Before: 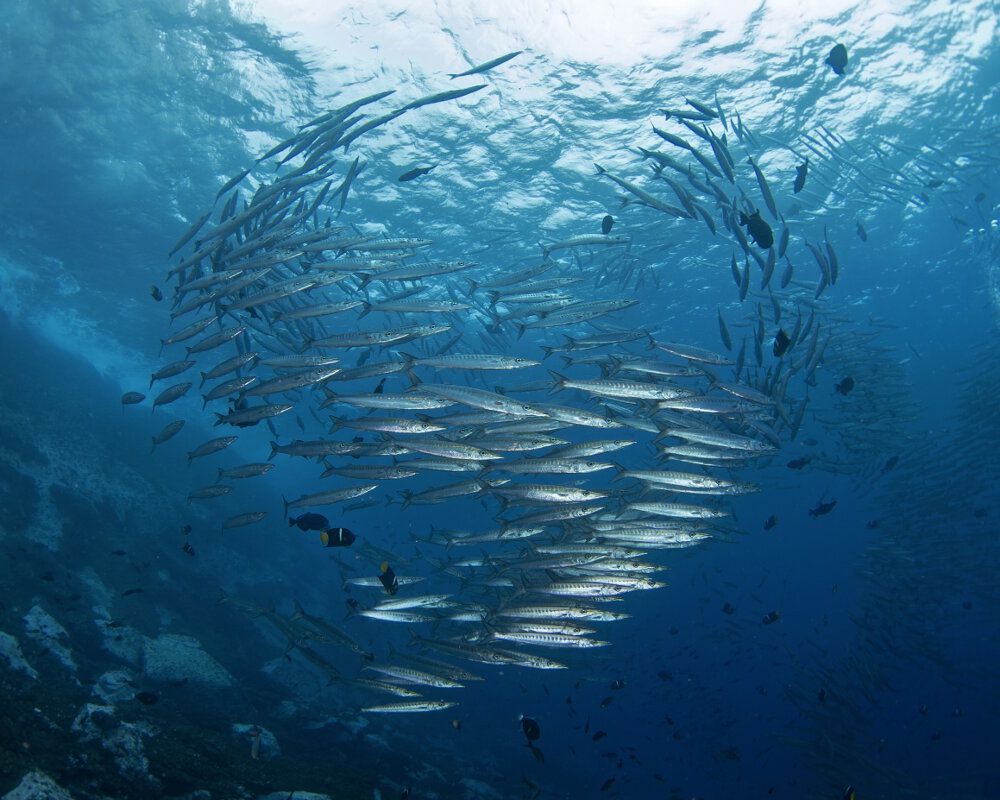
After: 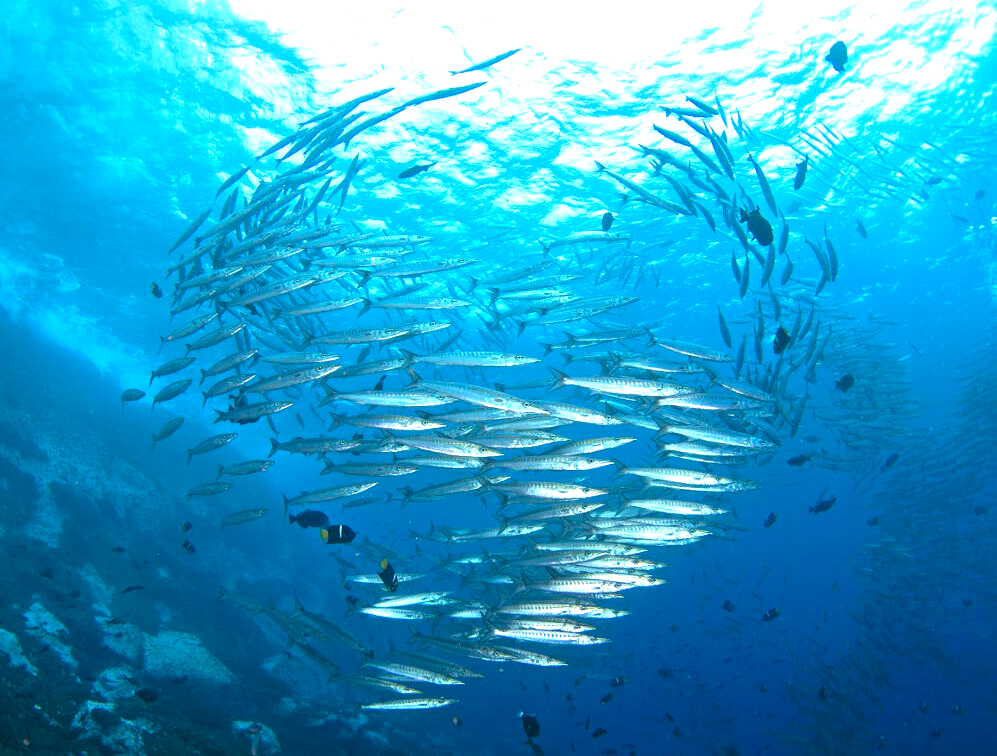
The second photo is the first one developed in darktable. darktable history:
crop: top 0.448%, right 0.264%, bottom 5.045%
exposure: black level correction 0, exposure 1.5 EV, compensate exposure bias true, compensate highlight preservation false
